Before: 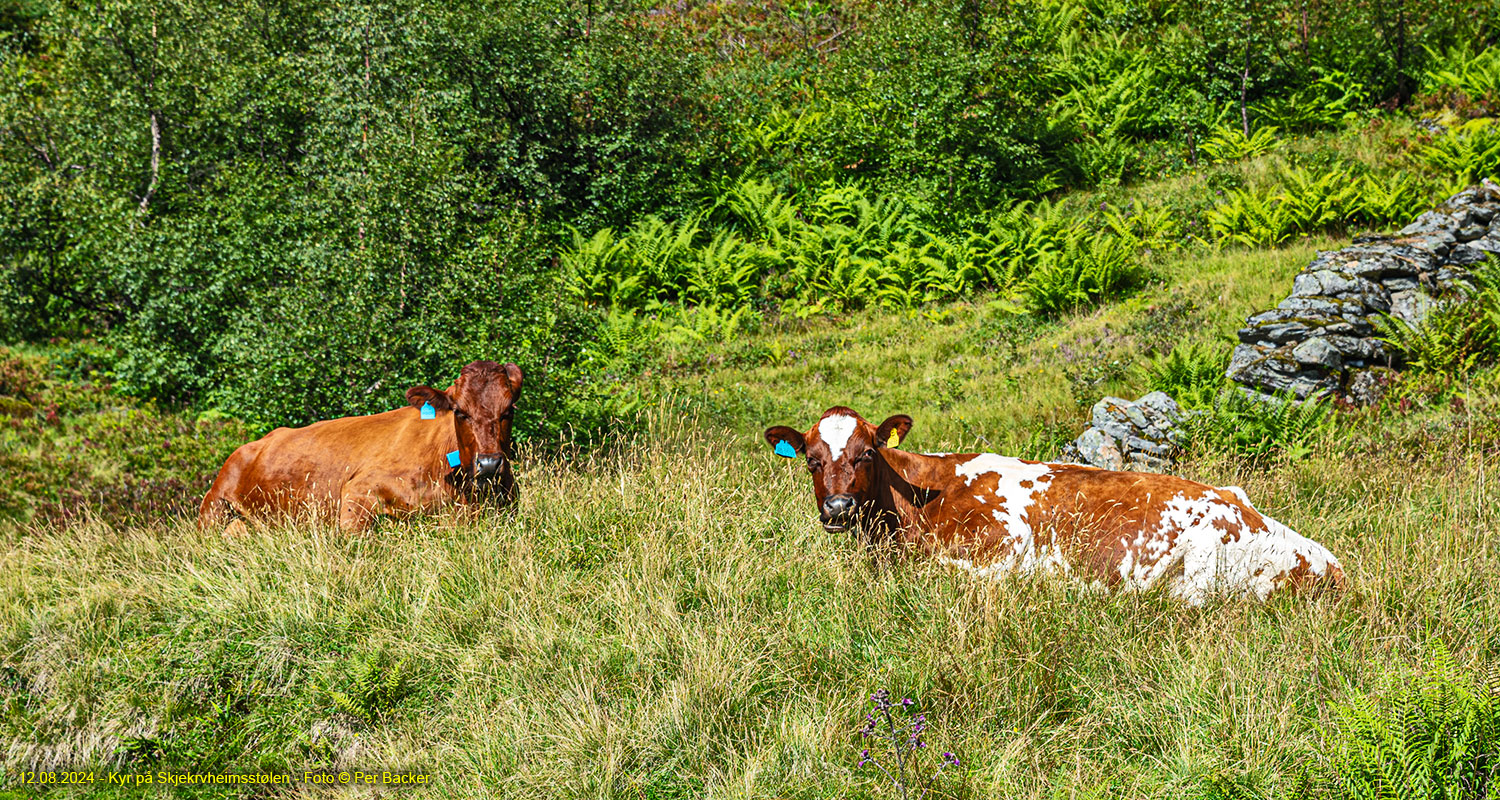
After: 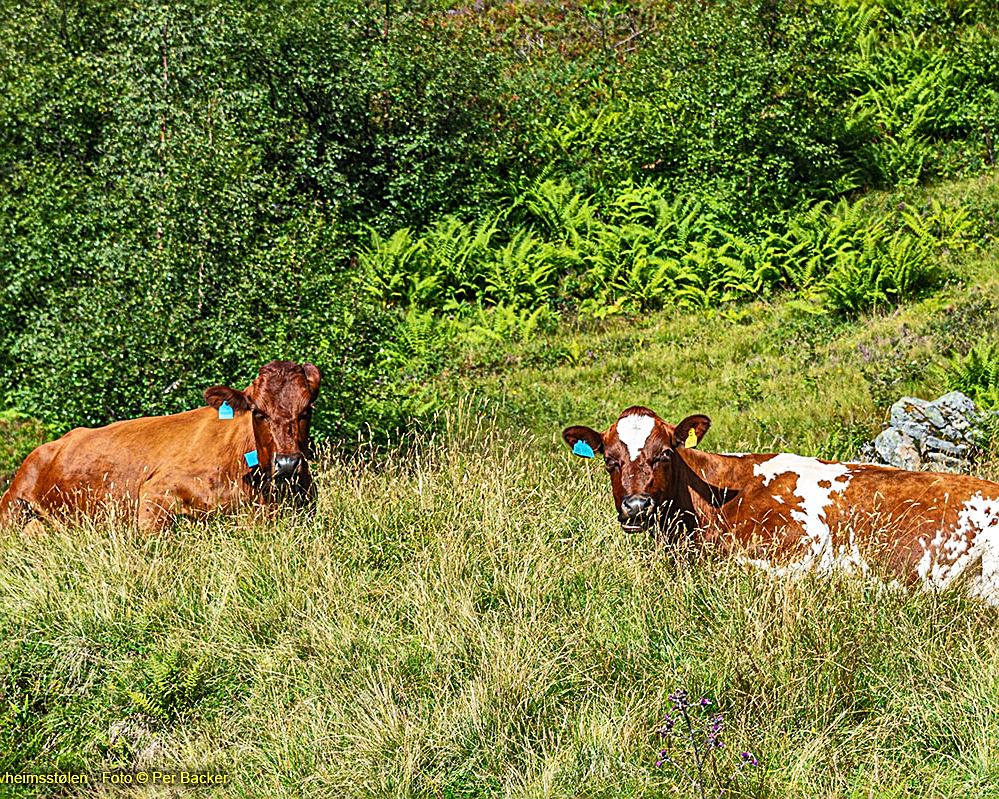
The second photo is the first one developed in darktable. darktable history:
sharpen: on, module defaults
crop and rotate: left 13.471%, right 19.904%
